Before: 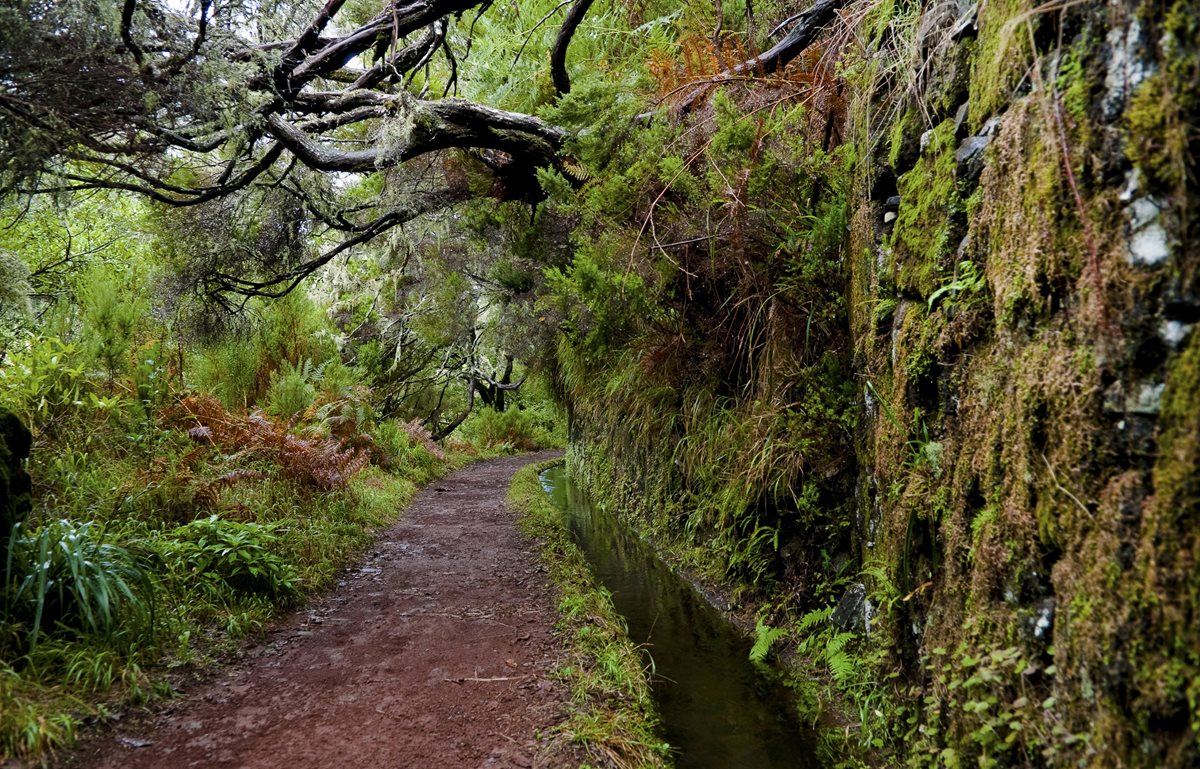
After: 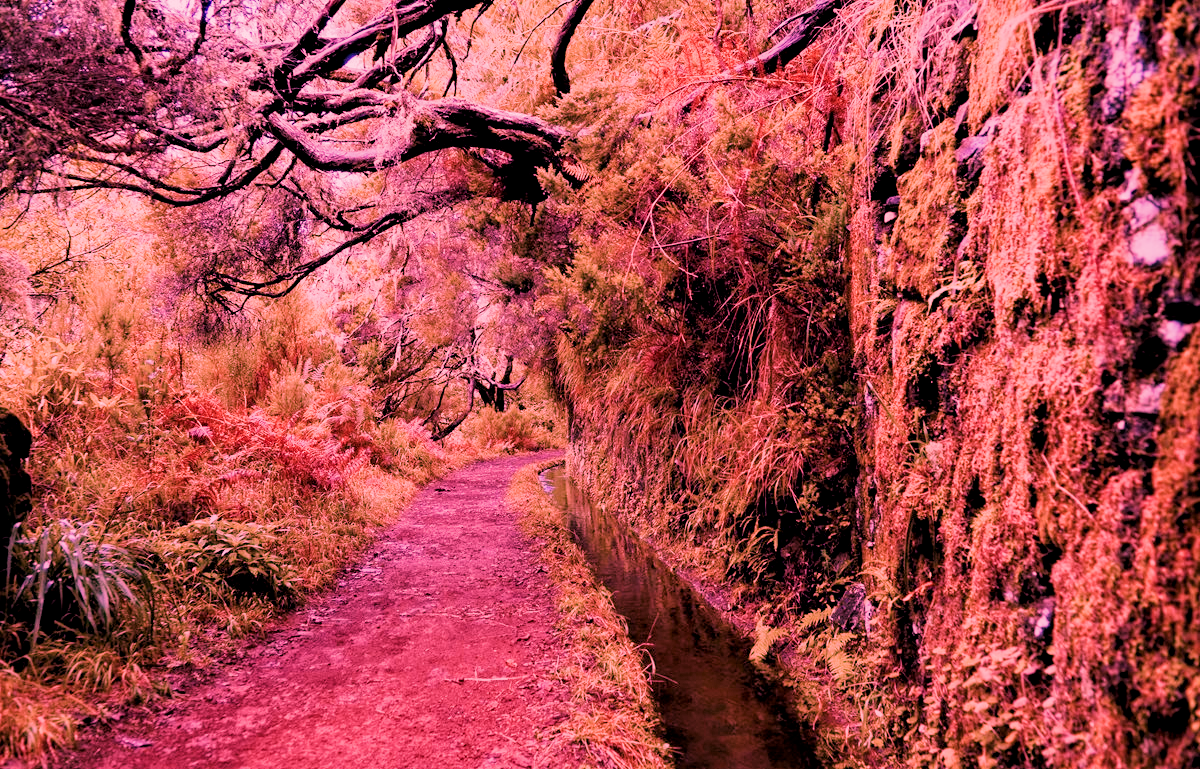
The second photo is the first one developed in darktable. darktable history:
white balance: red 2.672, blue 1.347
filmic rgb "scene-referred default": black relative exposure -7.65 EV, white relative exposure 4.56 EV, hardness 3.61
color balance: mode lift, gamma, gain (sRGB)
color calibration: illuminant custom, x 0.39, y 0.405, temperature 3927.1 K
local contrast: highlights 100%, shadows 100%, detail 120%, midtone range 0.2
color zones: curves: ch0 [(0, 0.613) (0.01, 0.613) (0.245, 0.448) (0.498, 0.529) (0.642, 0.665) (0.879, 0.777) (0.99, 0.613)]; ch1 [(0.198, 0.374) (0.75, 0.5)], mix -121.96%
color balance rgb "1": shadows lift › hue 87.51°, highlights gain › chroma 4.8%, highlights gain › hue 63.14°, global offset › chroma 0.06%, global offset › hue 102.71°, linear chroma grading › global chroma 0.5%
